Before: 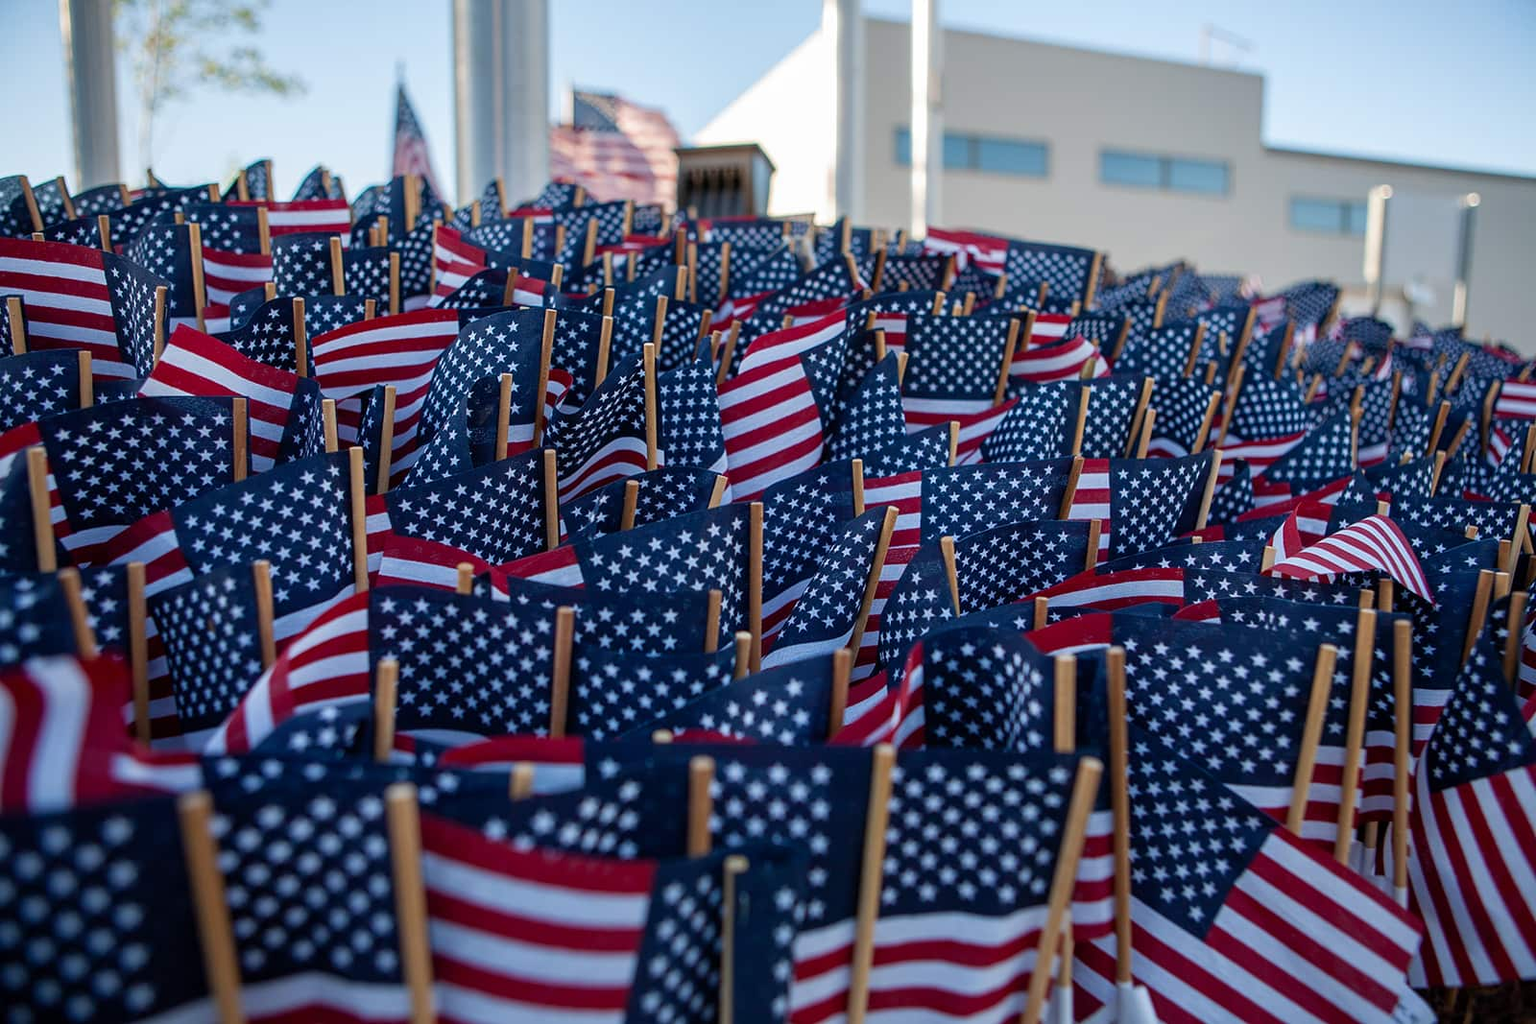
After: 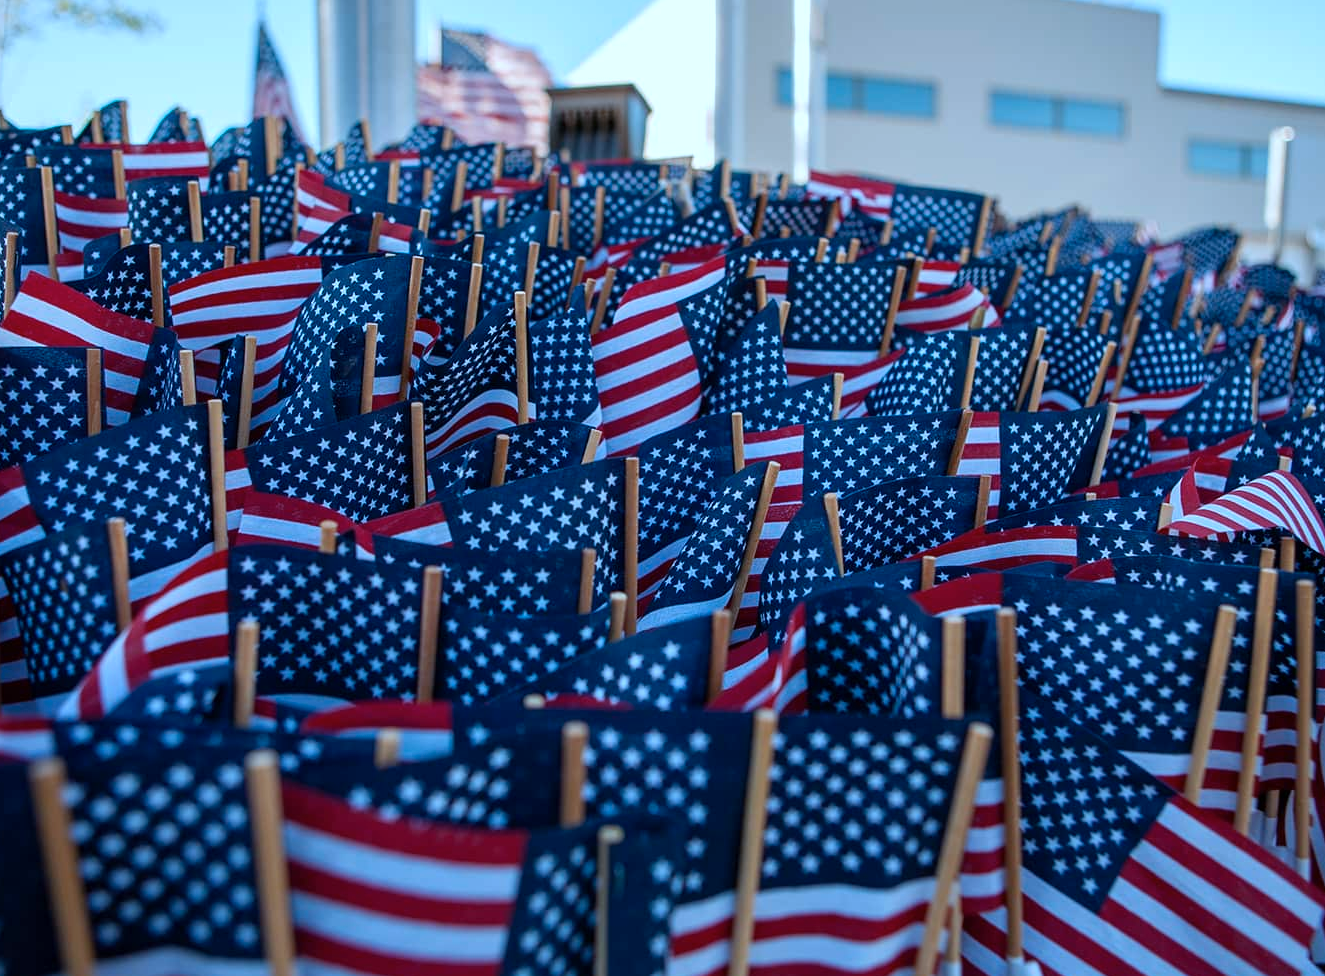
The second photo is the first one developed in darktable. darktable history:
crop: left 9.807%, top 6.259%, right 7.334%, bottom 2.177%
color calibration: output R [1.063, -0.012, -0.003, 0], output G [0, 1.022, 0.021, 0], output B [-0.079, 0.047, 1, 0], illuminant custom, x 0.389, y 0.387, temperature 3838.64 K
